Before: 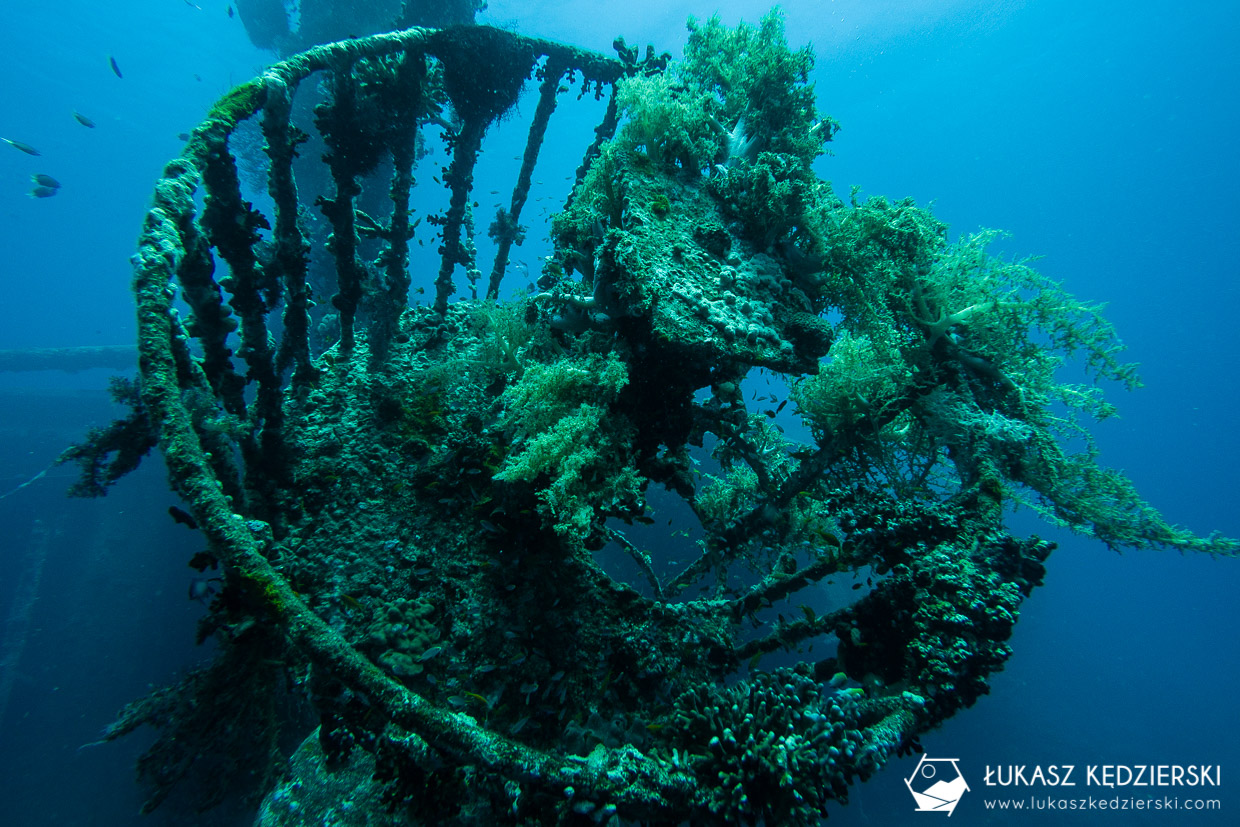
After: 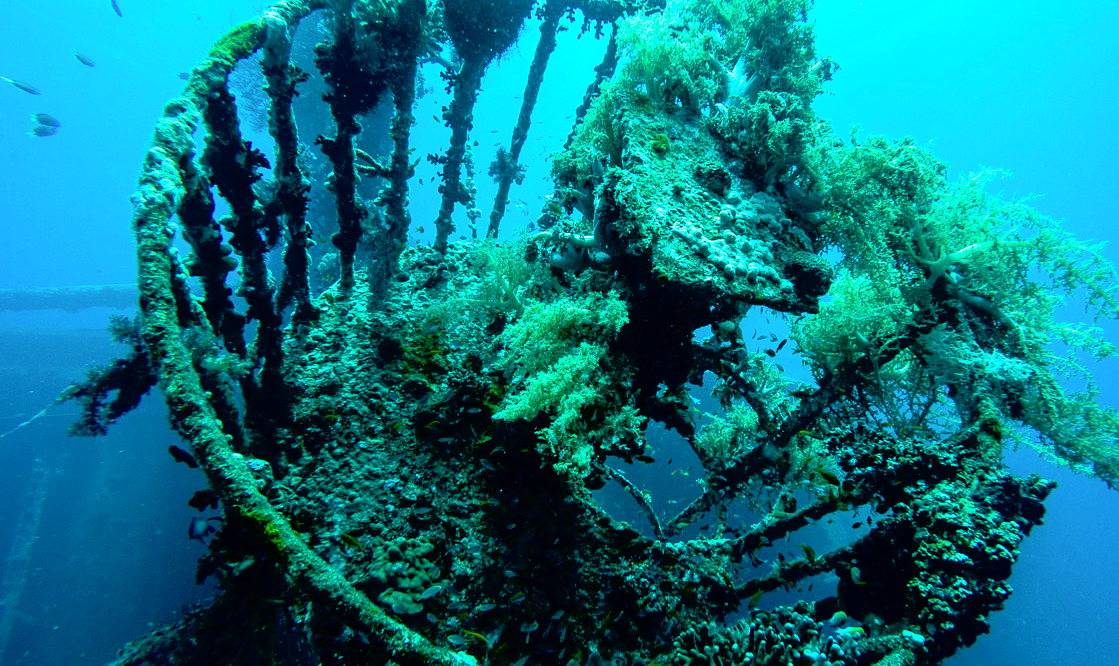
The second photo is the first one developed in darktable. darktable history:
crop: top 7.49%, right 9.717%, bottom 11.943%
contrast brightness saturation: brightness 0.13
exposure: black level correction 0.01, exposure 1 EV, compensate highlight preservation false
